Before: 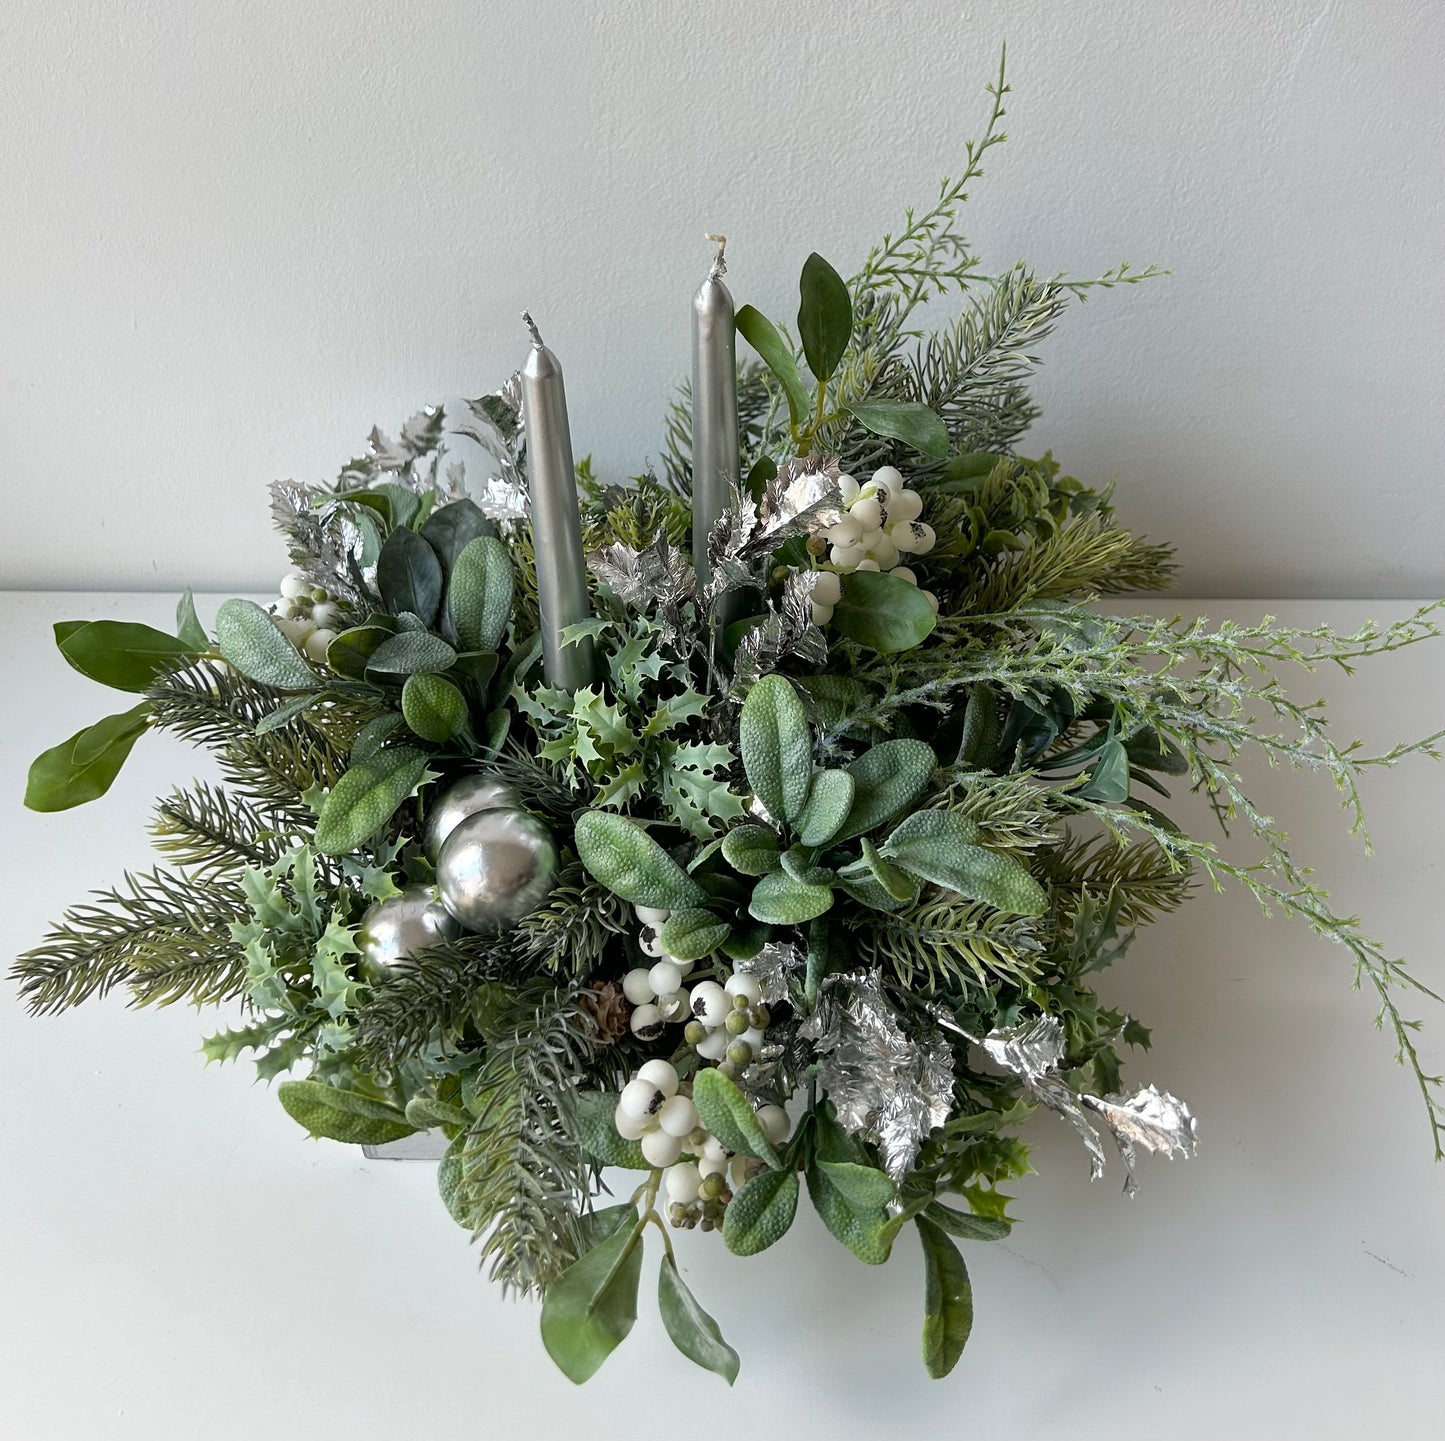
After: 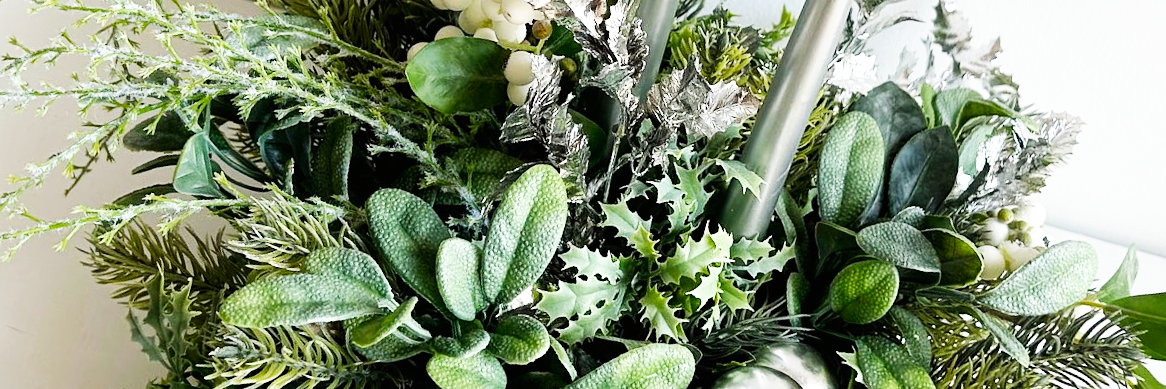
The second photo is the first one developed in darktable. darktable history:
crop and rotate: angle 16.12°, top 30.835%, bottom 35.653%
base curve: curves: ch0 [(0, 0) (0.007, 0.004) (0.027, 0.03) (0.046, 0.07) (0.207, 0.54) (0.442, 0.872) (0.673, 0.972) (1, 1)], preserve colors none
